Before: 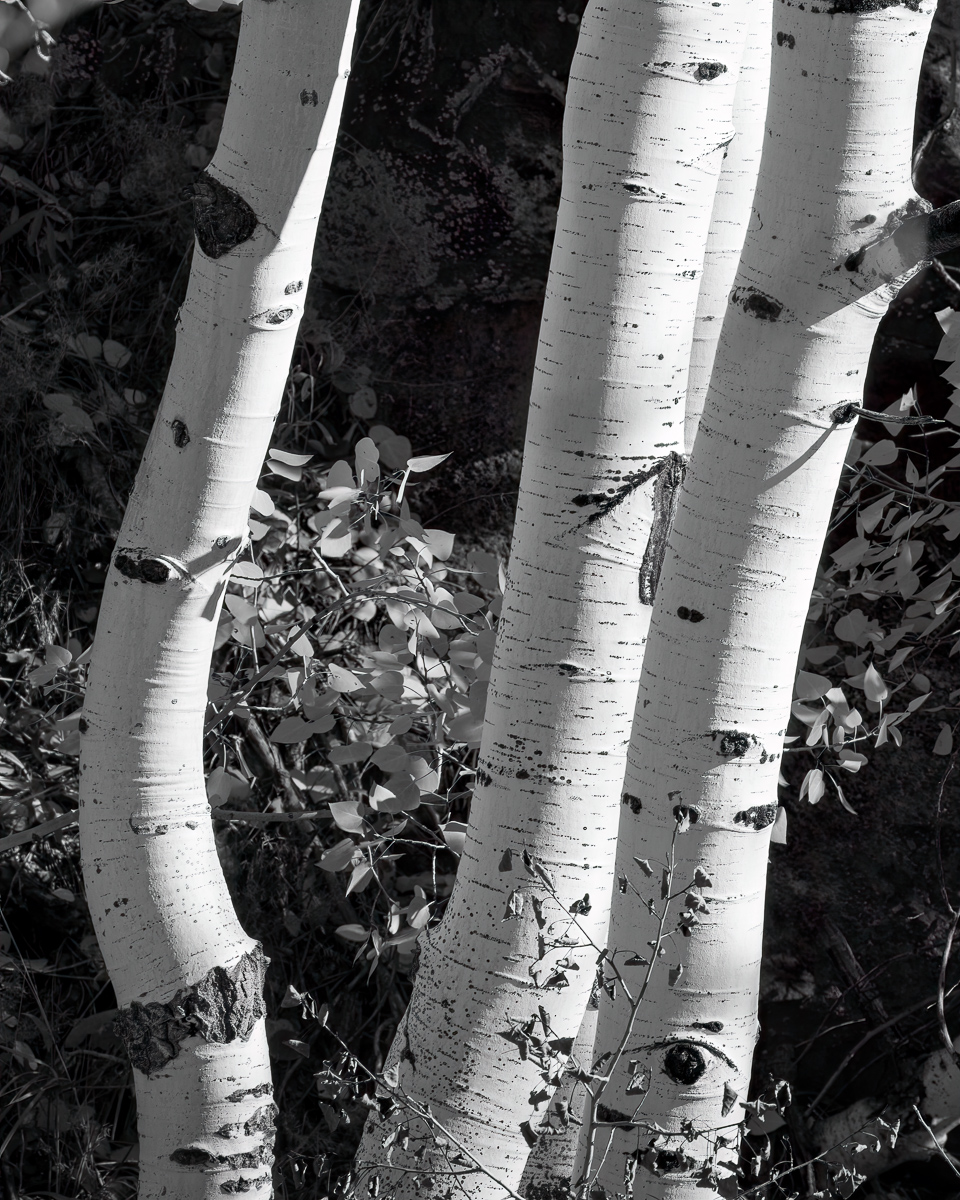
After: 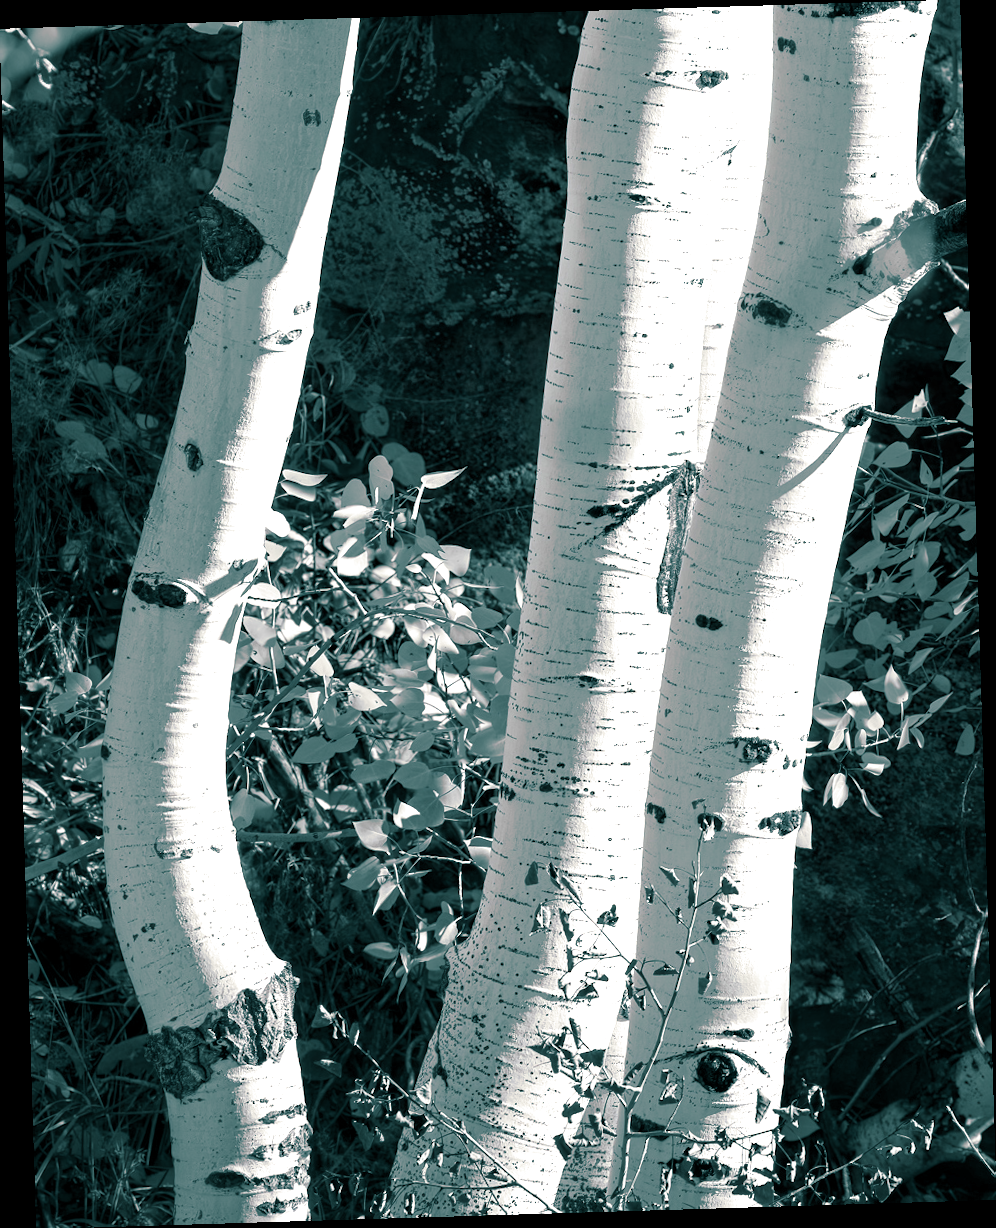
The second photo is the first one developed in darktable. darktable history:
exposure: exposure 0.74 EV, compensate highlight preservation false
rotate and perspective: rotation -1.75°, automatic cropping off
split-toning: shadows › hue 186.43°, highlights › hue 49.29°, compress 30.29%
